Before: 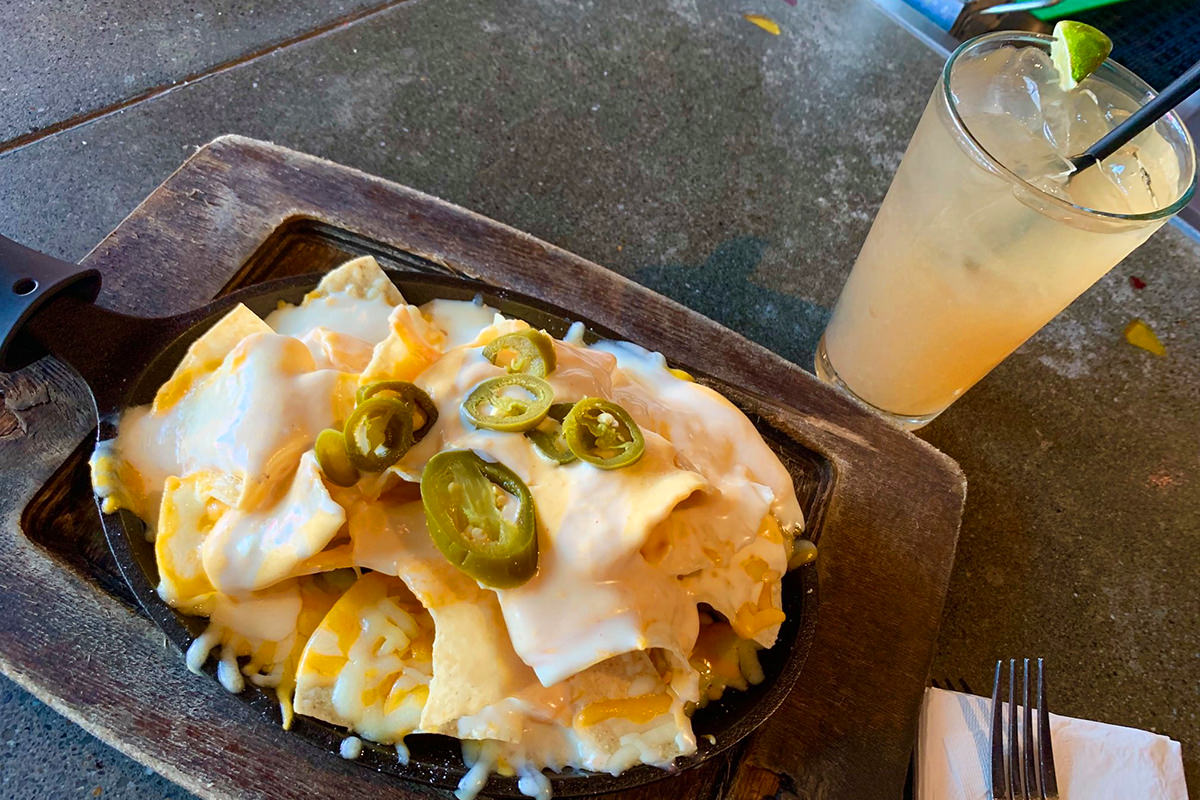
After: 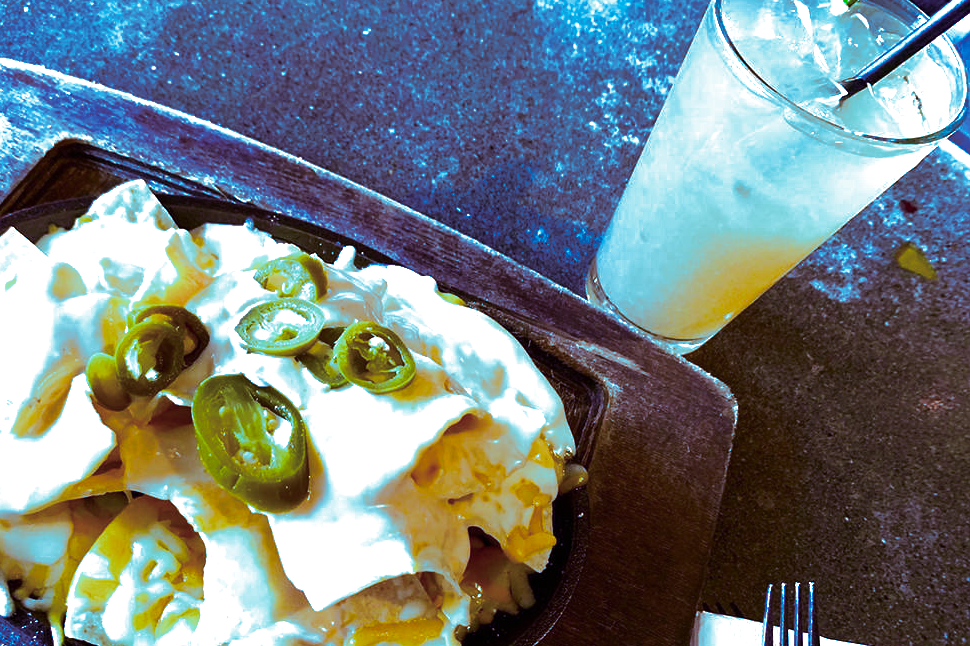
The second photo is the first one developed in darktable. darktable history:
tone equalizer: -8 EV -0.417 EV, -7 EV -0.389 EV, -6 EV -0.333 EV, -5 EV -0.222 EV, -3 EV 0.222 EV, -2 EV 0.333 EV, -1 EV 0.389 EV, +0 EV 0.417 EV, edges refinement/feathering 500, mask exposure compensation -1.57 EV, preserve details no
split-toning: shadows › hue 327.6°, highlights › hue 198°, highlights › saturation 0.55, balance -21.25, compress 0%
crop: left 19.159%, top 9.58%, bottom 9.58%
exposure: exposure 0.236 EV, compensate highlight preservation false
white balance: red 0.766, blue 1.537
contrast brightness saturation: brightness -0.02, saturation 0.35
